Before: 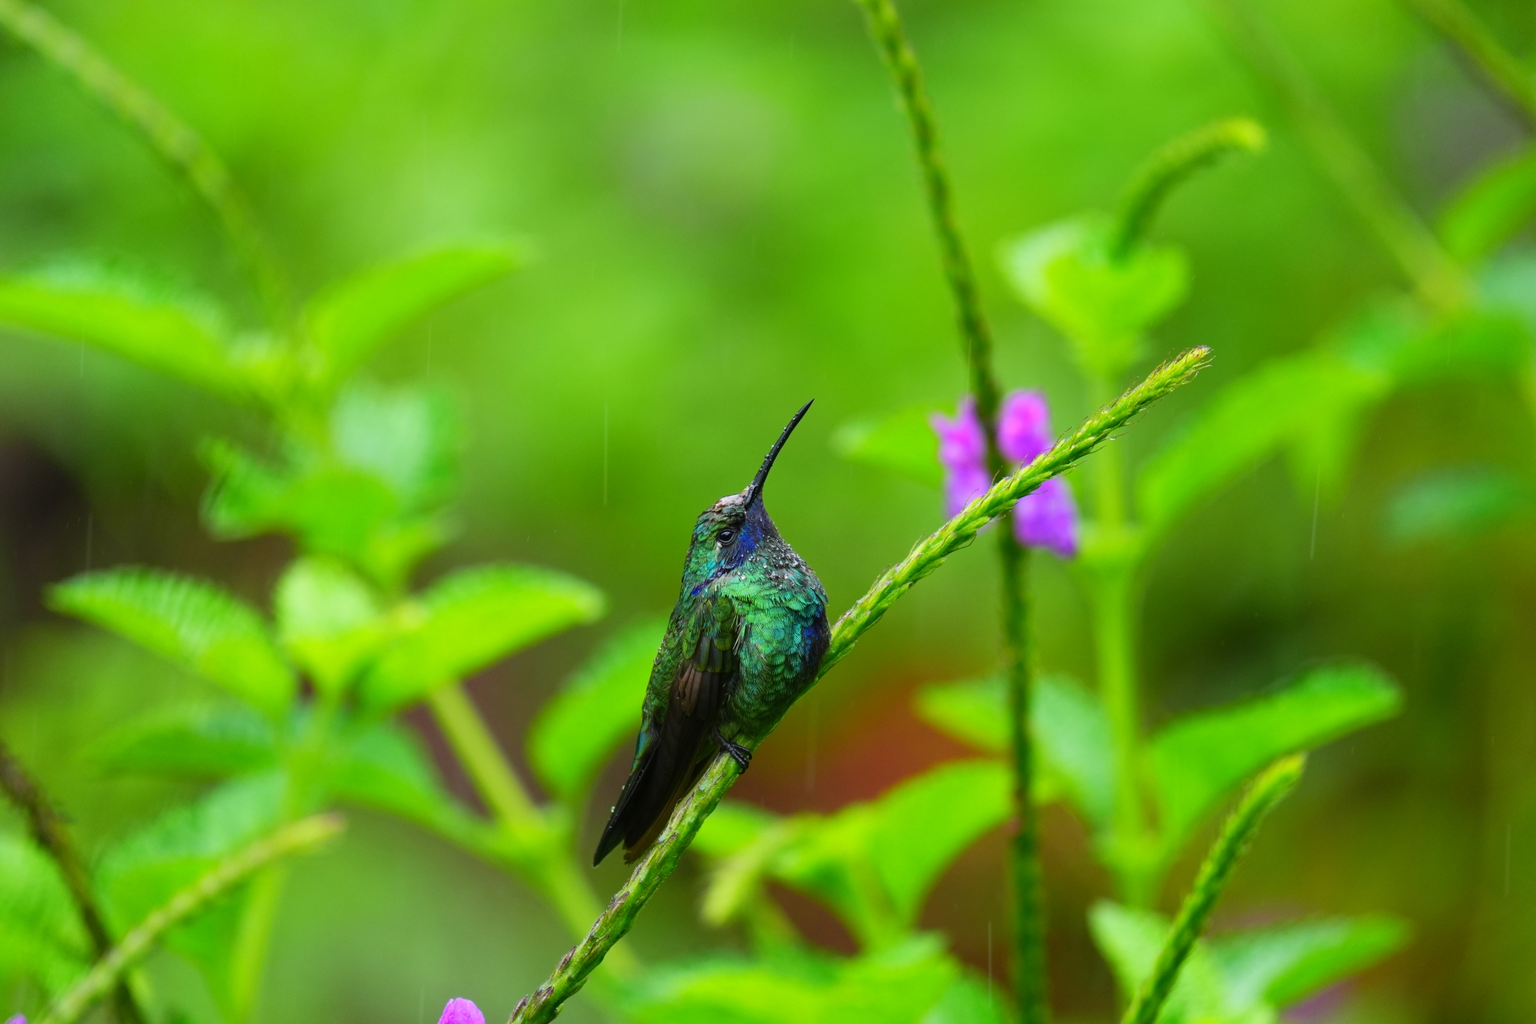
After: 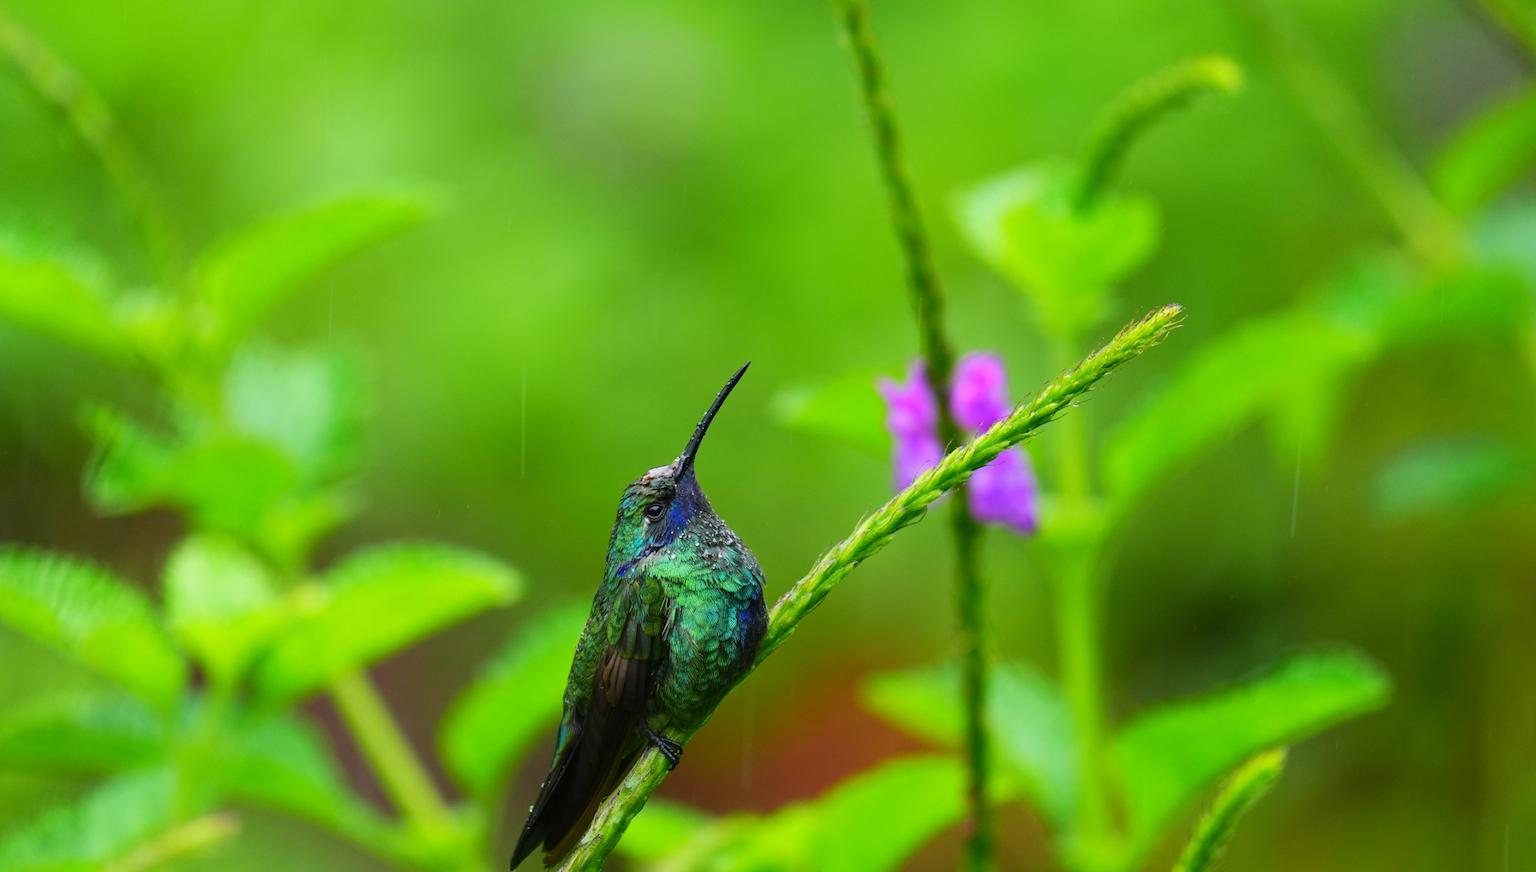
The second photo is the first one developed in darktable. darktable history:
crop: left 8.163%, top 6.558%, bottom 15.196%
